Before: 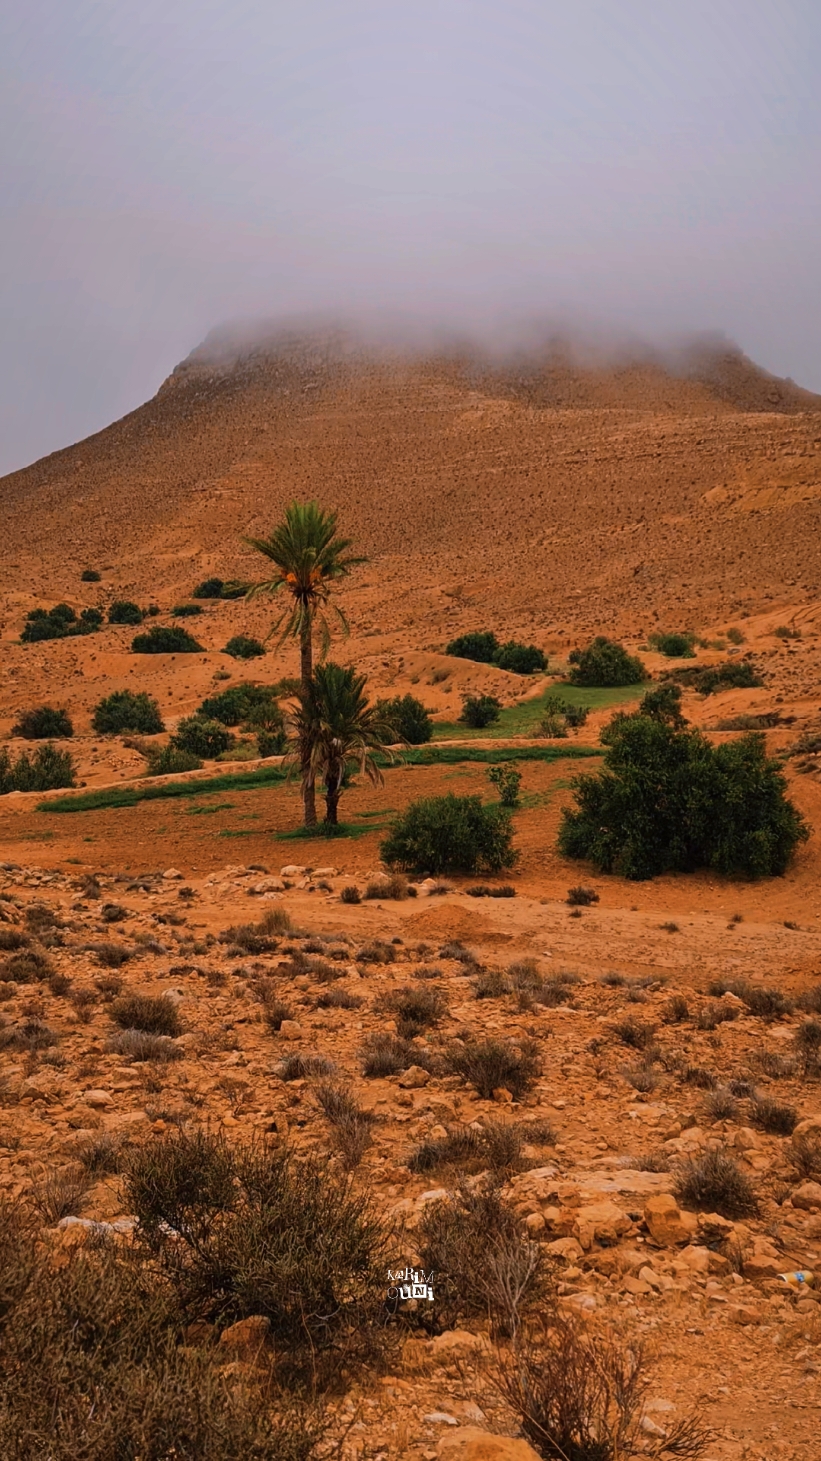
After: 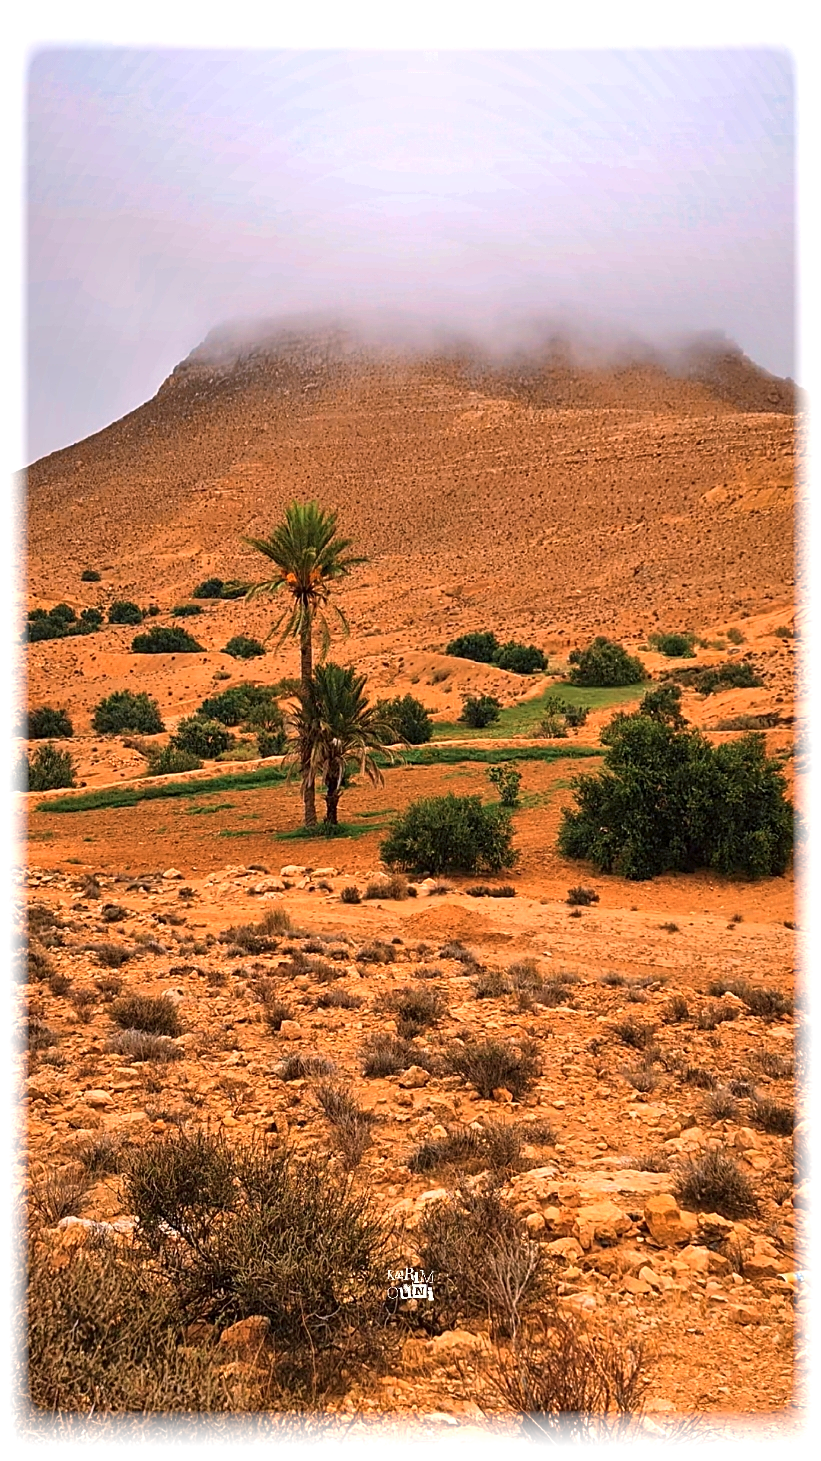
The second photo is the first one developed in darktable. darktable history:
sharpen: on, module defaults
shadows and highlights: low approximation 0.01, soften with gaussian
exposure: black level correction 0.001, exposure 0.955 EV, compensate exposure bias true, compensate highlight preservation false
vignetting: fall-off start 93%, fall-off radius 5%, brightness 1, saturation -0.49, automatic ratio true, width/height ratio 1.332, shape 0.04, unbound false
